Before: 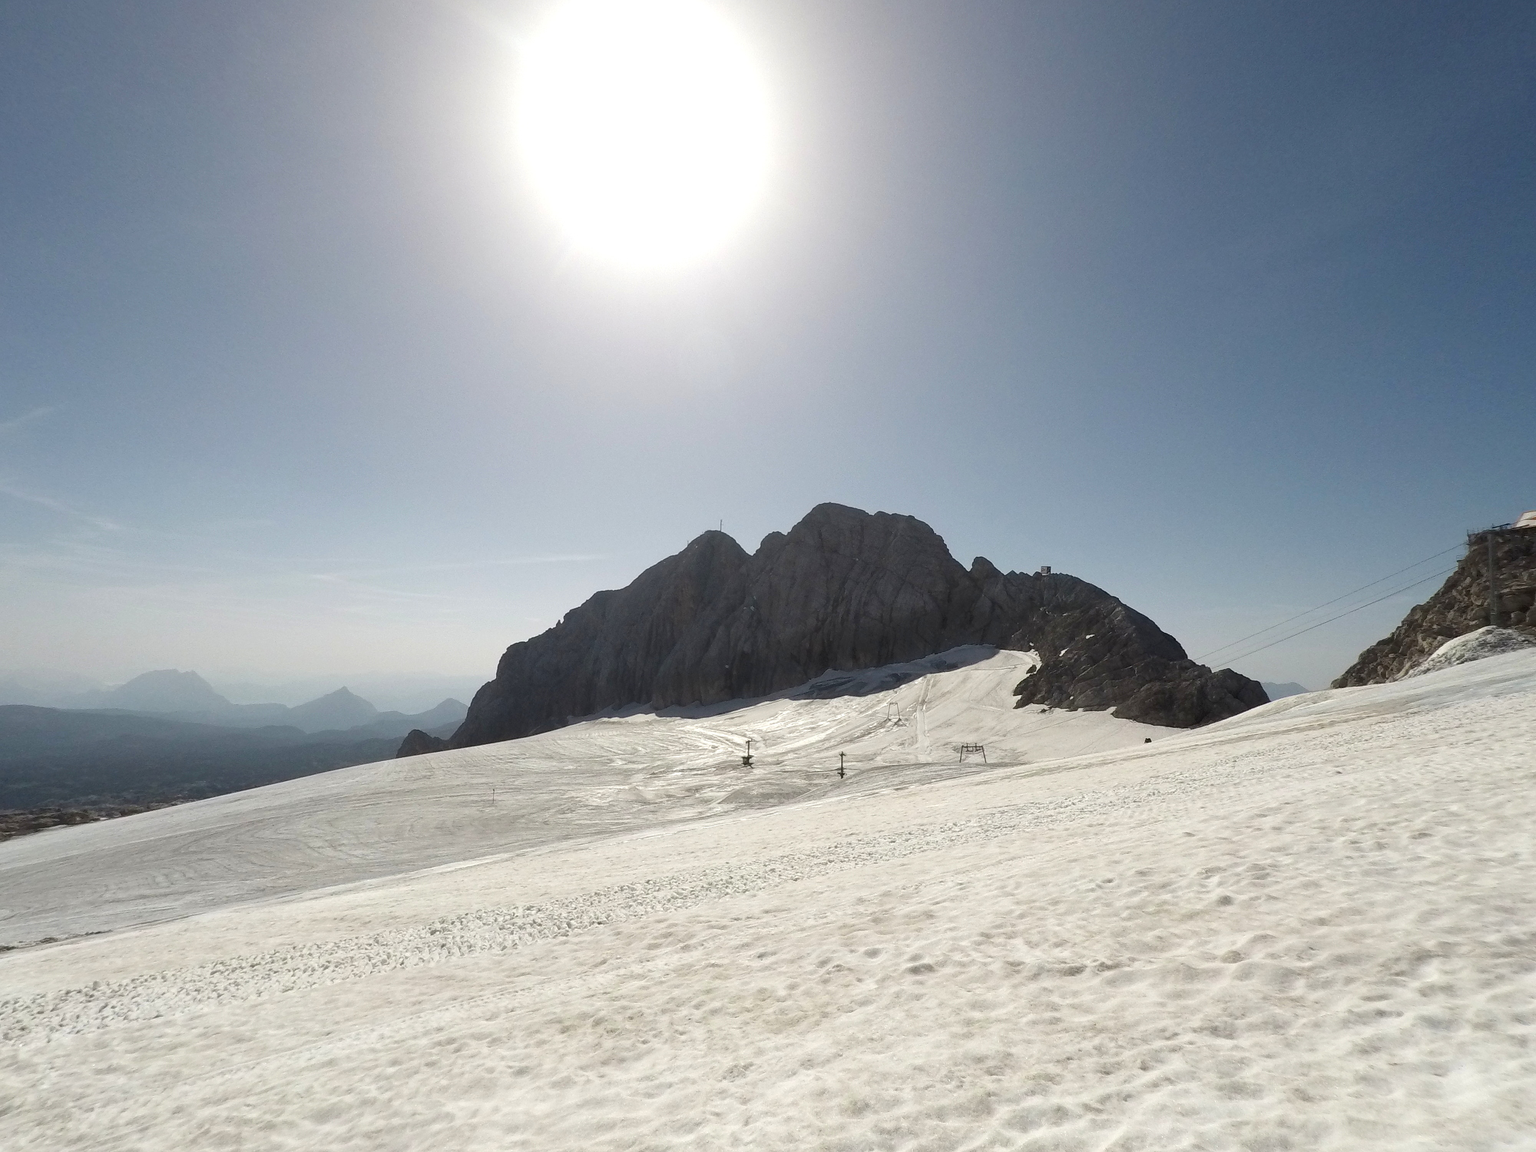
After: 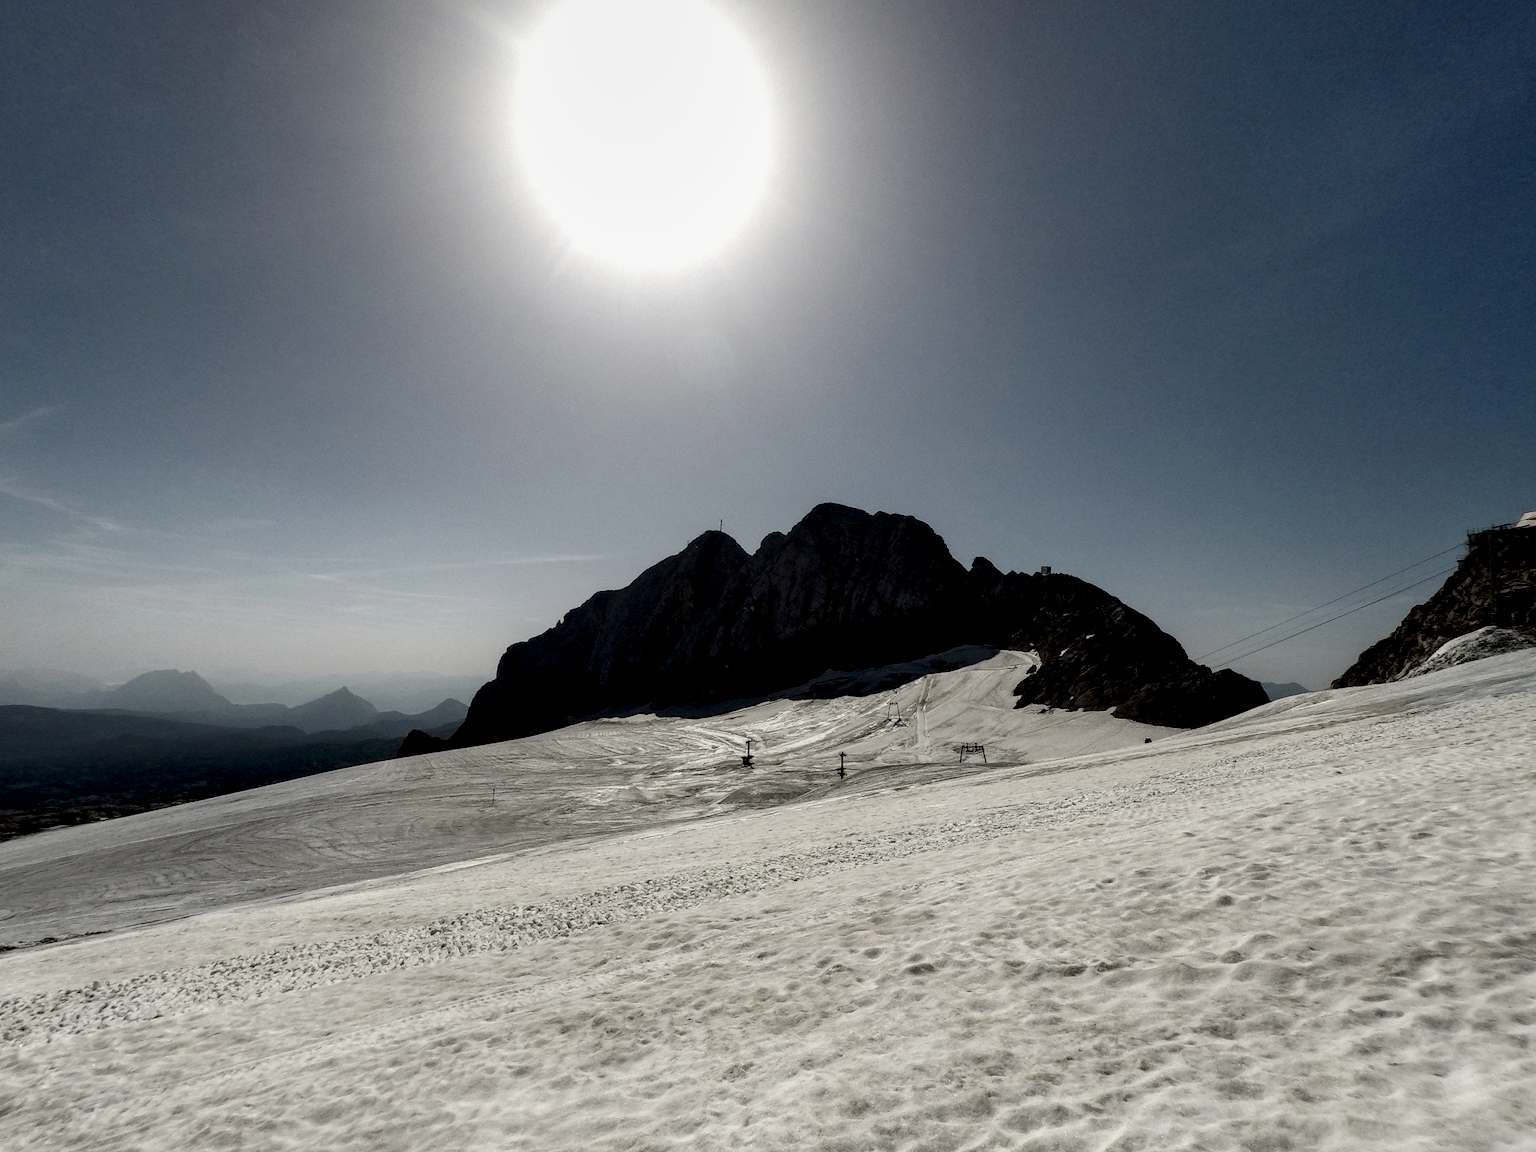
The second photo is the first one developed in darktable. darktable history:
tone equalizer: -8 EV -0.028 EV, -7 EV 0.007 EV, -6 EV -0.008 EV, -5 EV 0.004 EV, -4 EV -0.033 EV, -3 EV -0.241 EV, -2 EV -0.686 EV, -1 EV -0.98 EV, +0 EV -0.96 EV
local contrast: shadows 171%, detail 226%
contrast equalizer: octaves 7, y [[0.51, 0.537, 0.559, 0.574, 0.599, 0.618], [0.5 ×6], [0.5 ×6], [0 ×6], [0 ×6]], mix -0.3
